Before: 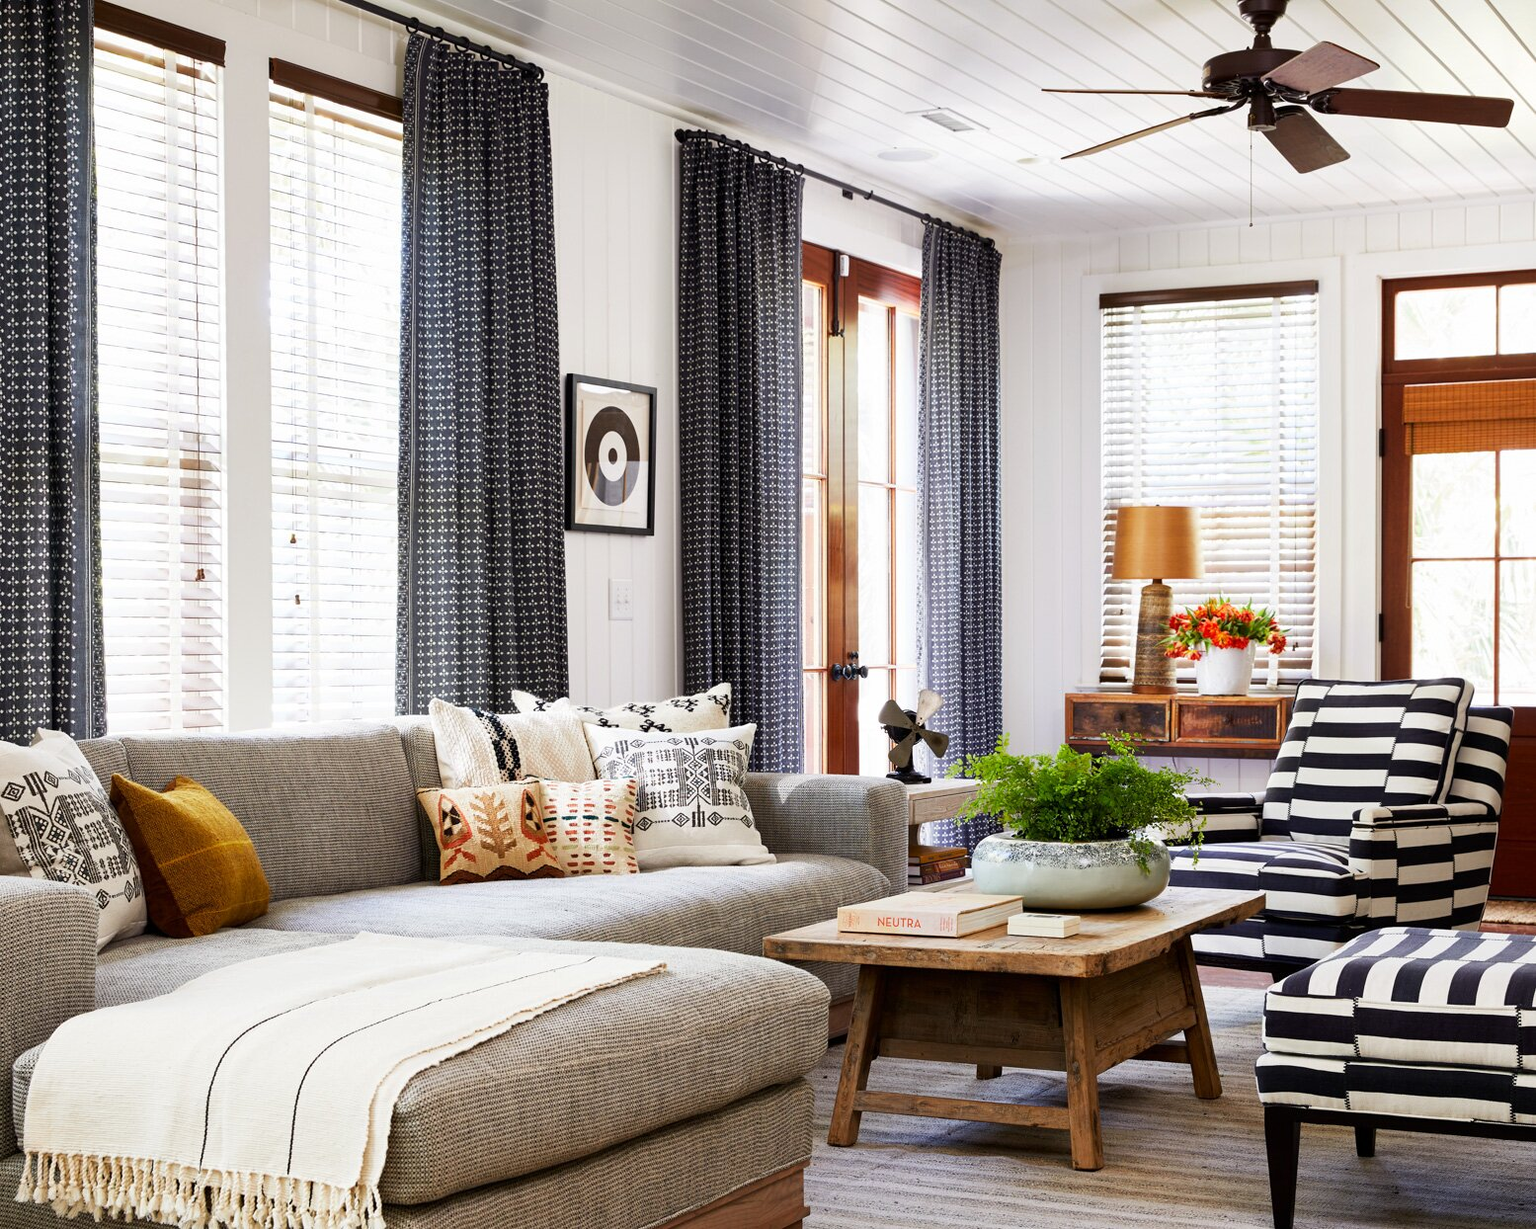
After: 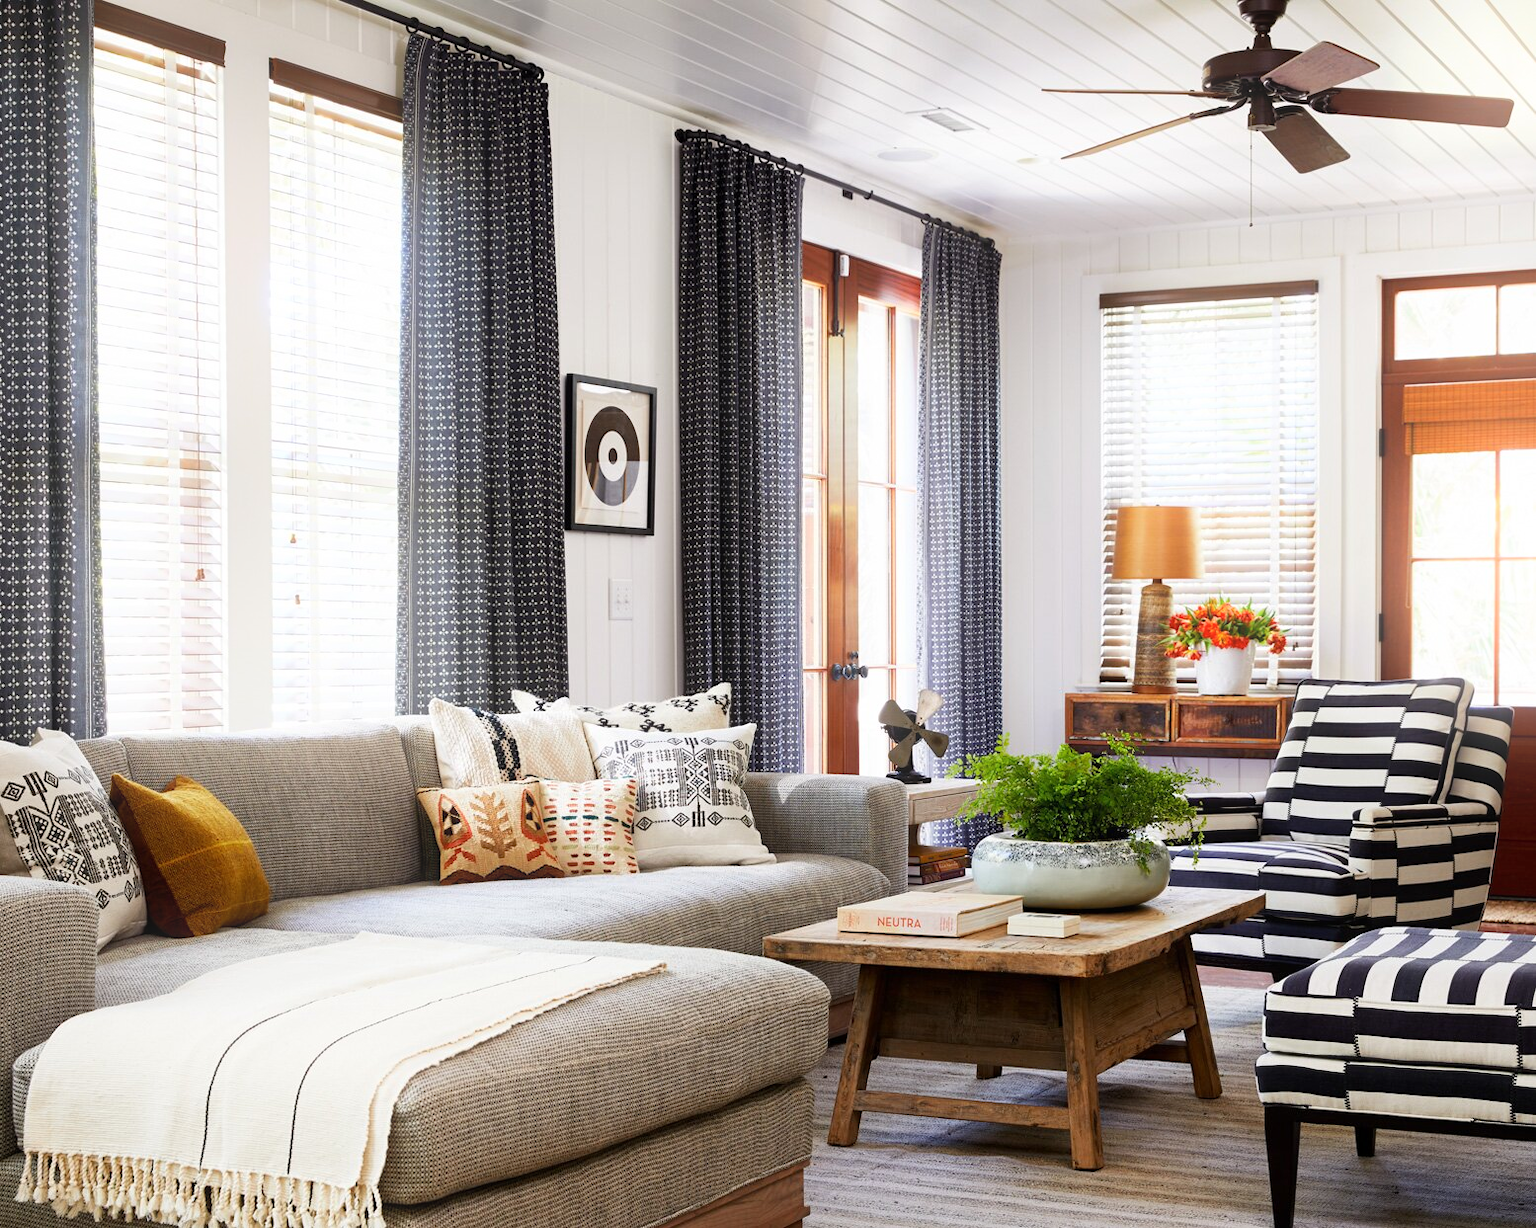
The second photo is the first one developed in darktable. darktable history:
bloom: size 13.65%, threshold 98.39%, strength 4.82%
